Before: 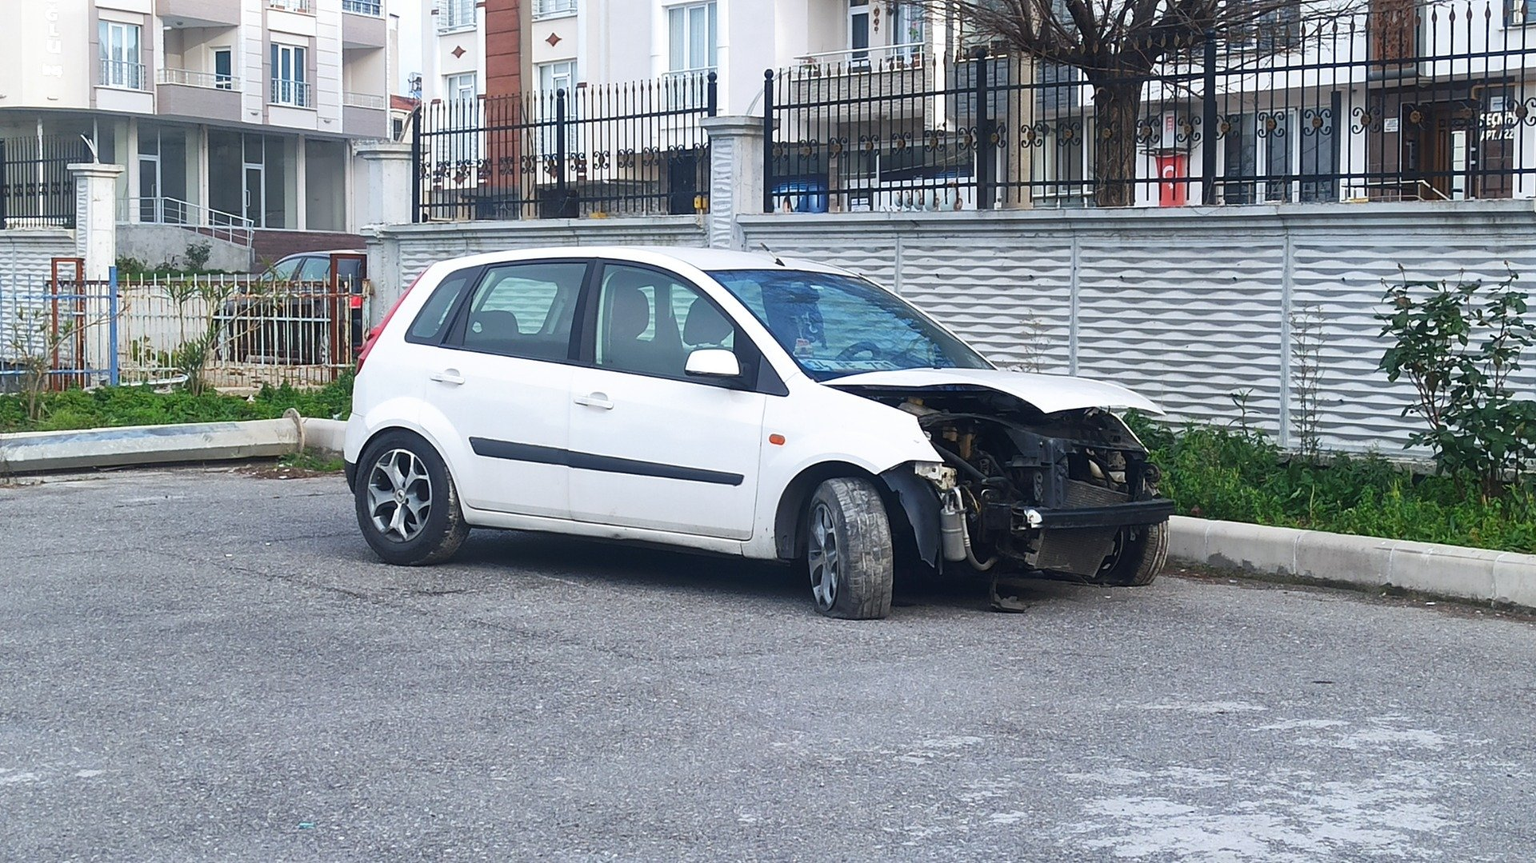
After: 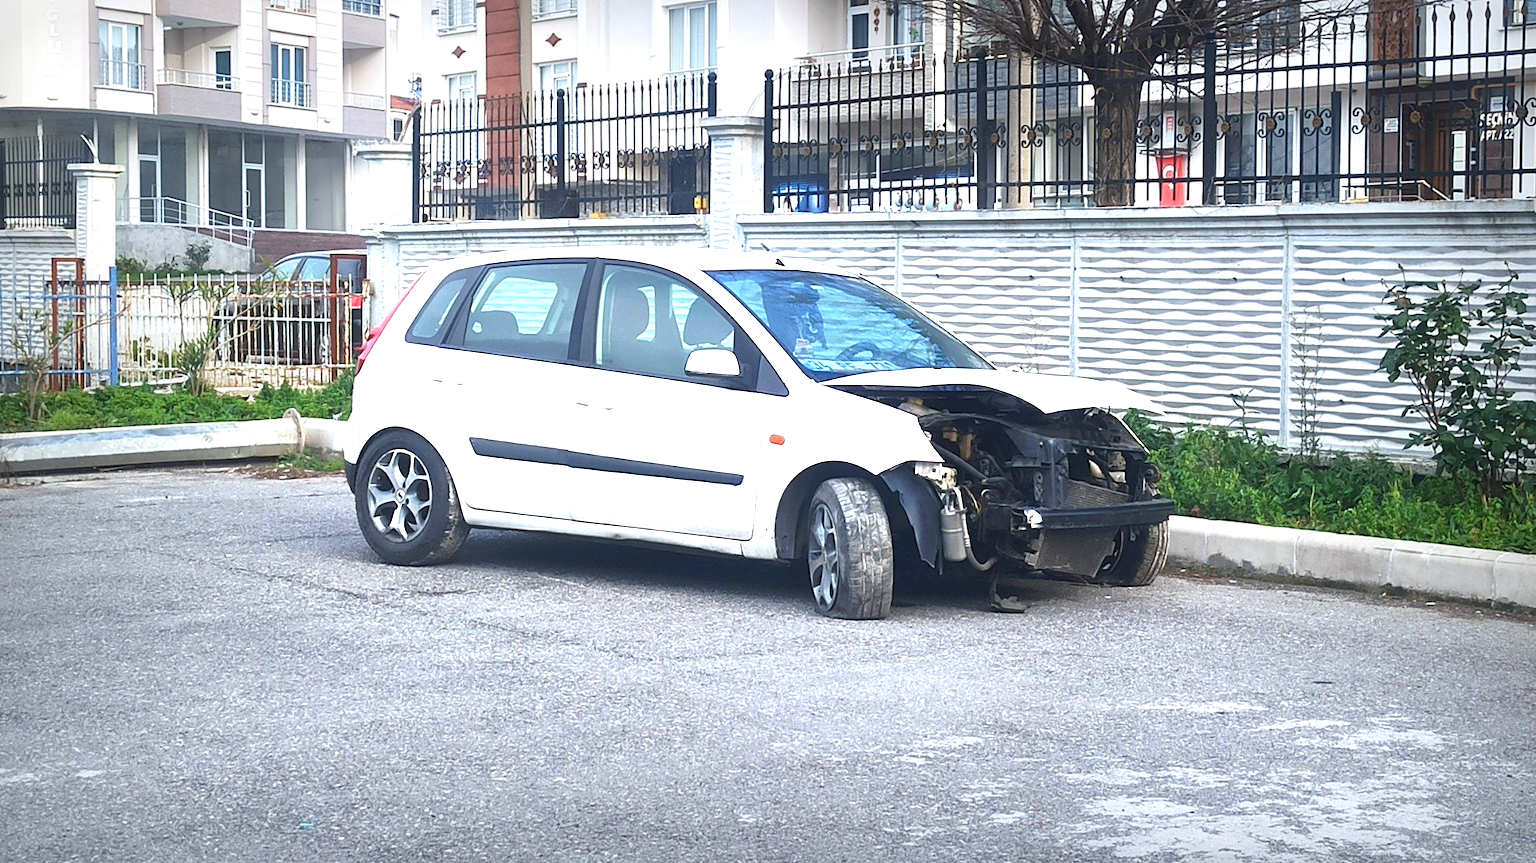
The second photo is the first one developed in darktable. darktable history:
exposure: black level correction 0, exposure 1.173 EV, compensate exposure bias true, compensate highlight preservation false
vignetting: fall-off start 53.2%, brightness -0.594, saturation 0, automatic ratio true, width/height ratio 1.313, shape 0.22, unbound false
